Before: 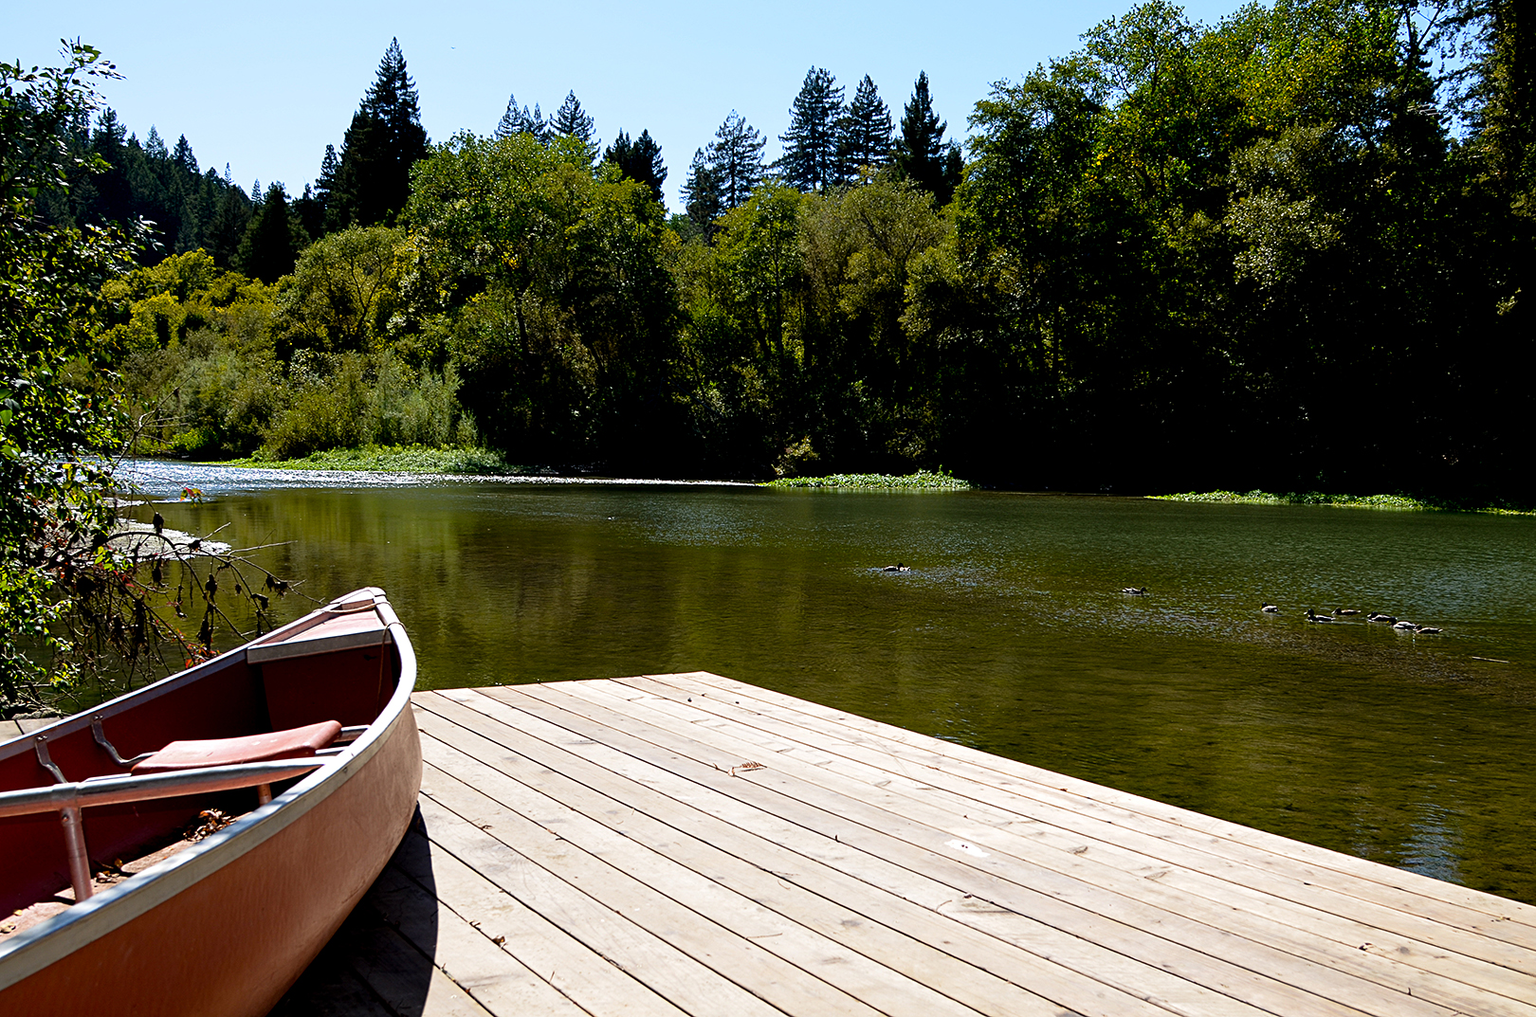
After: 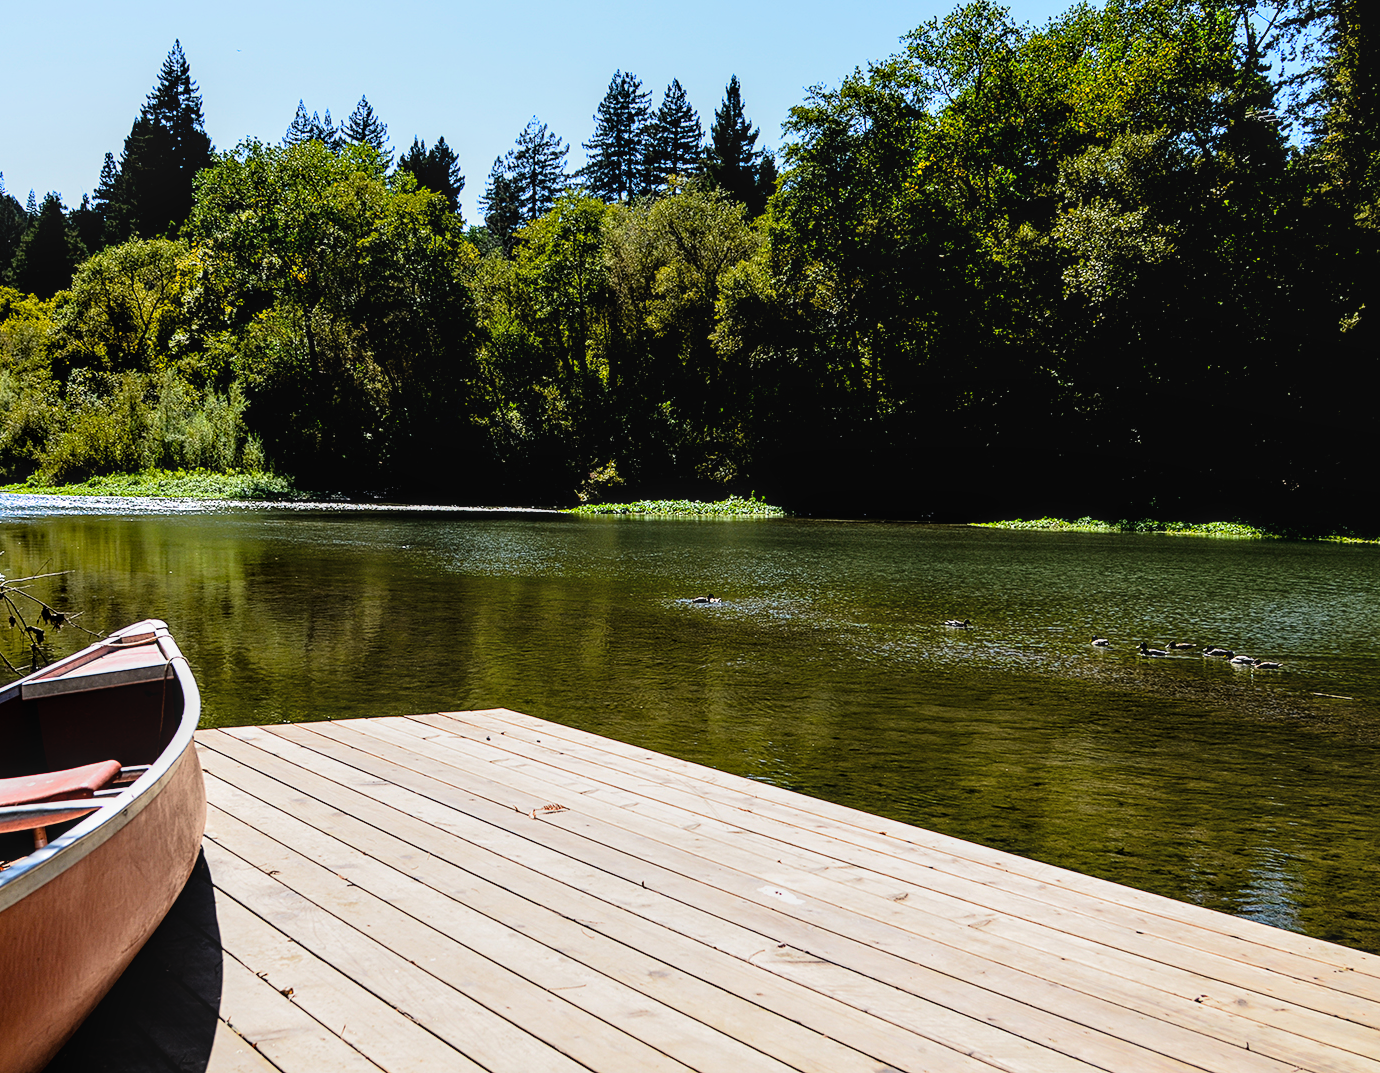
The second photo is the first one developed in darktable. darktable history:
crop and rotate: left 14.785%
tone curve: curves: ch0 [(0, 0) (0.037, 0.011) (0.135, 0.093) (0.266, 0.281) (0.461, 0.555) (0.581, 0.716) (0.675, 0.793) (0.767, 0.849) (0.91, 0.924) (1, 0.979)]; ch1 [(0, 0) (0.292, 0.278) (0.419, 0.423) (0.493, 0.492) (0.506, 0.5) (0.534, 0.529) (0.562, 0.562) (0.641, 0.663) (0.754, 0.76) (1, 1)]; ch2 [(0, 0) (0.294, 0.3) (0.361, 0.372) (0.429, 0.445) (0.478, 0.486) (0.502, 0.498) (0.518, 0.522) (0.531, 0.549) (0.561, 0.579) (0.64, 0.645) (0.7, 0.7) (0.861, 0.808) (1, 0.951)], color space Lab, linked channels
local contrast: on, module defaults
